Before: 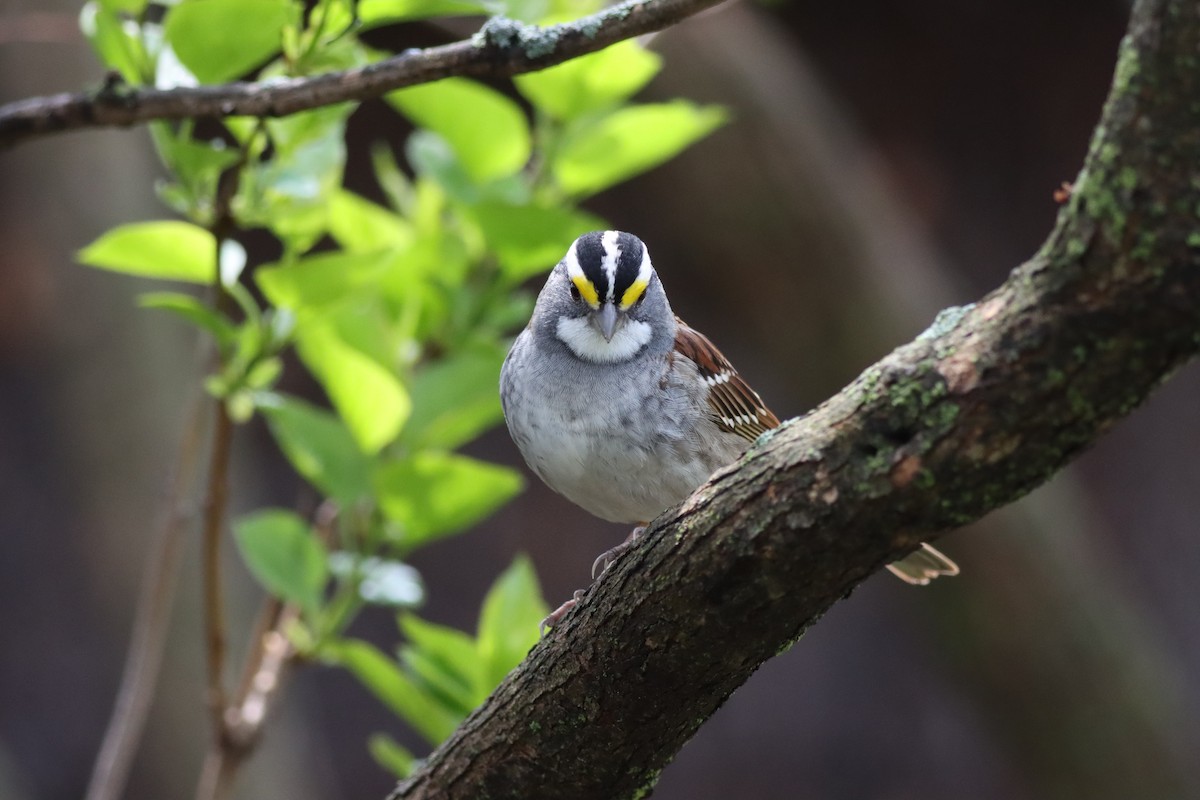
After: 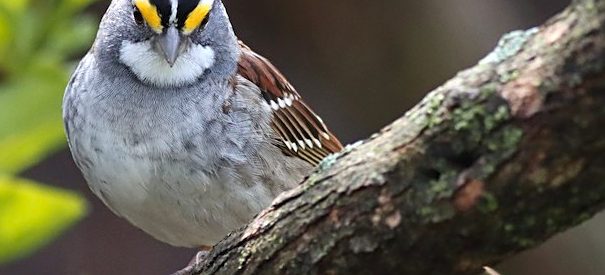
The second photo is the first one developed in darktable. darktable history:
exposure: exposure 0.233 EV, compensate exposure bias true, compensate highlight preservation false
crop: left 36.425%, top 34.566%, right 13.153%, bottom 31.056%
sharpen: on, module defaults
color zones: curves: ch1 [(0.309, 0.524) (0.41, 0.329) (0.508, 0.509)]; ch2 [(0.25, 0.457) (0.75, 0.5)]
